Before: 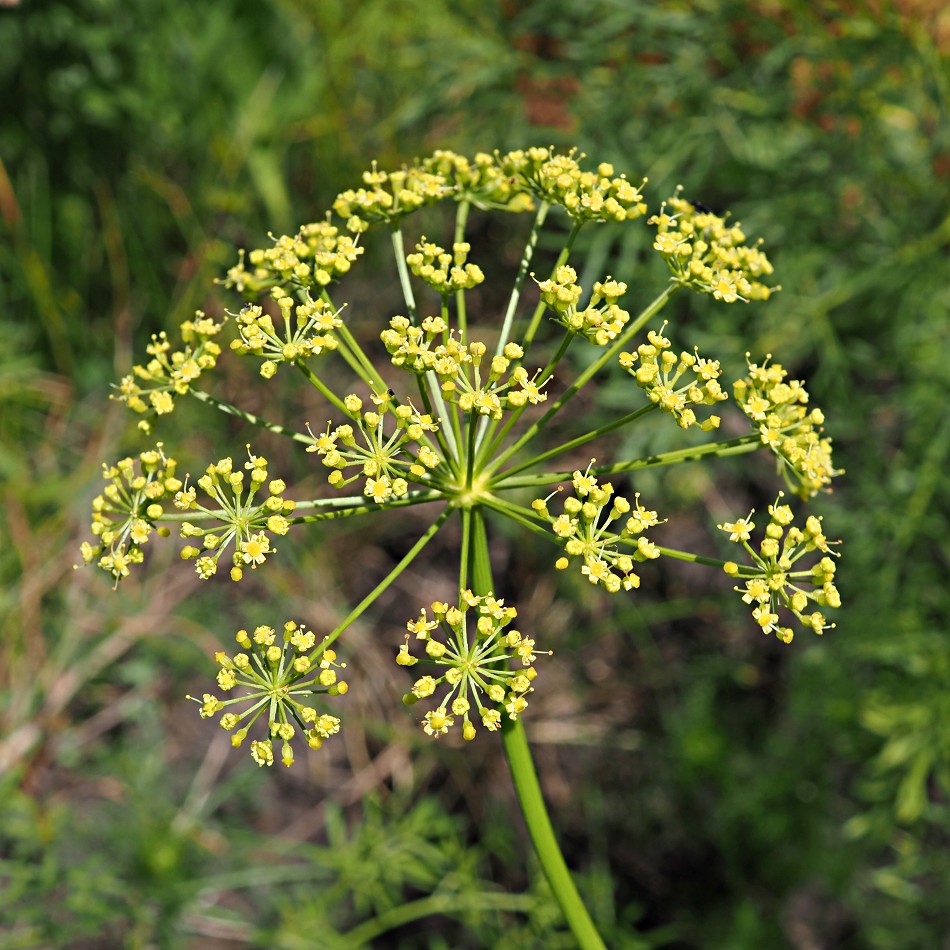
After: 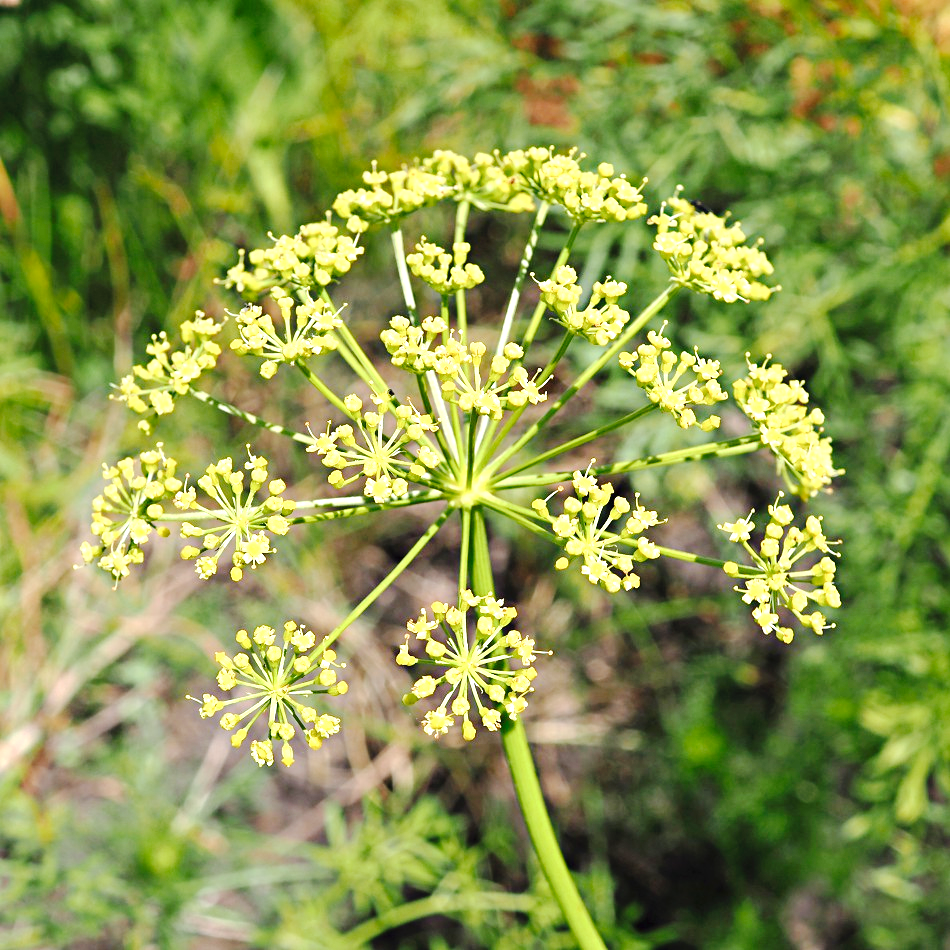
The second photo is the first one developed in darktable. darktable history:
exposure: exposure 1 EV, compensate highlight preservation false
tone curve: curves: ch0 [(0, 0) (0.003, 0.015) (0.011, 0.021) (0.025, 0.032) (0.044, 0.046) (0.069, 0.062) (0.1, 0.08) (0.136, 0.117) (0.177, 0.165) (0.224, 0.221) (0.277, 0.298) (0.335, 0.385) (0.399, 0.469) (0.468, 0.558) (0.543, 0.637) (0.623, 0.708) (0.709, 0.771) (0.801, 0.84) (0.898, 0.907) (1, 1)], preserve colors none
